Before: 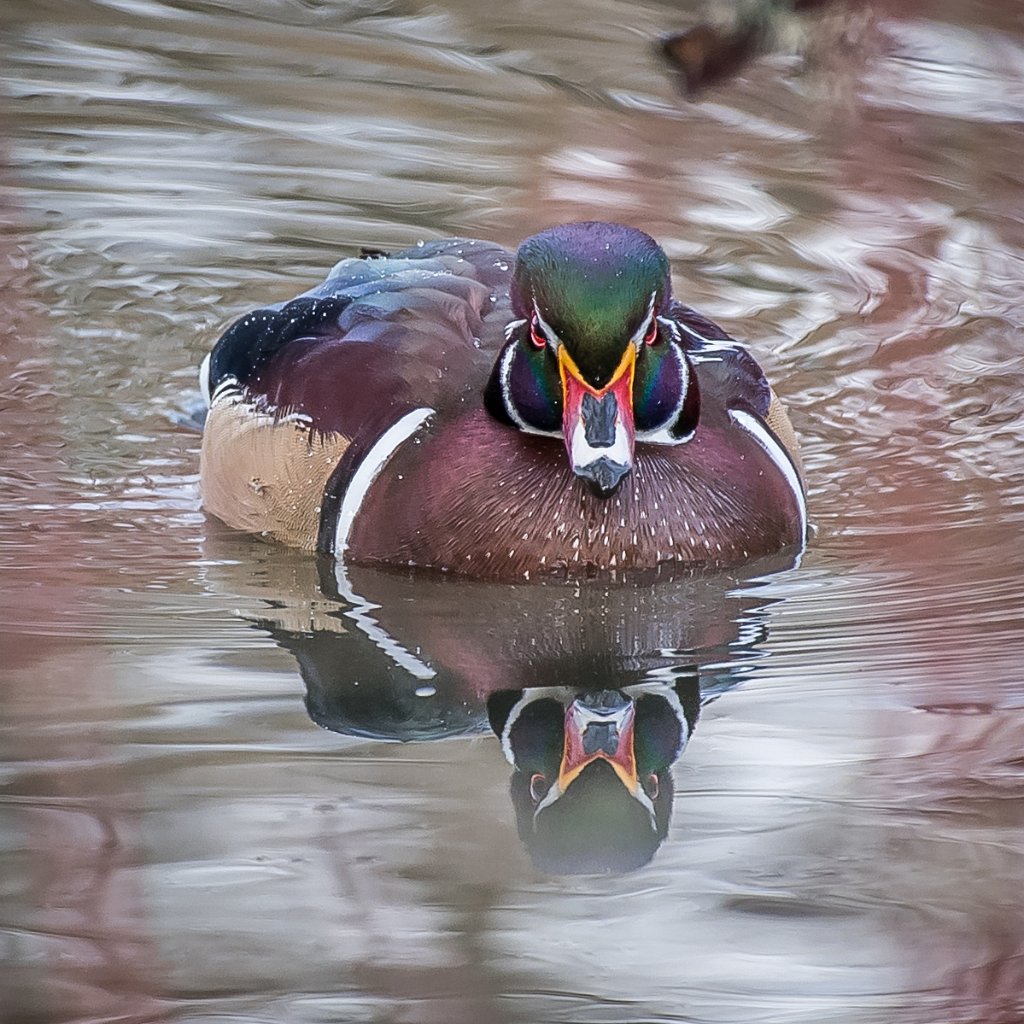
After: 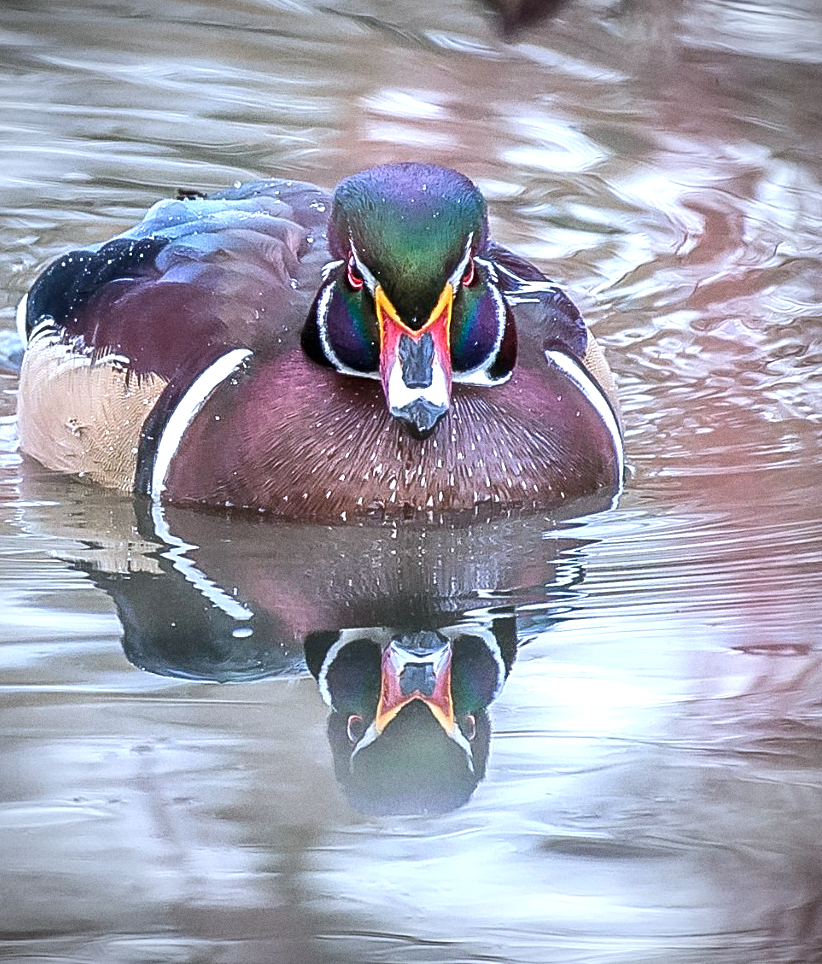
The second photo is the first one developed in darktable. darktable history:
color calibration: x 0.37, y 0.382, temperature 4313.32 K
sharpen: amount 0.2
grain: coarseness 0.09 ISO
vignetting: on, module defaults
exposure: exposure 0.722 EV, compensate highlight preservation false
crop and rotate: left 17.959%, top 5.771%, right 1.742%
